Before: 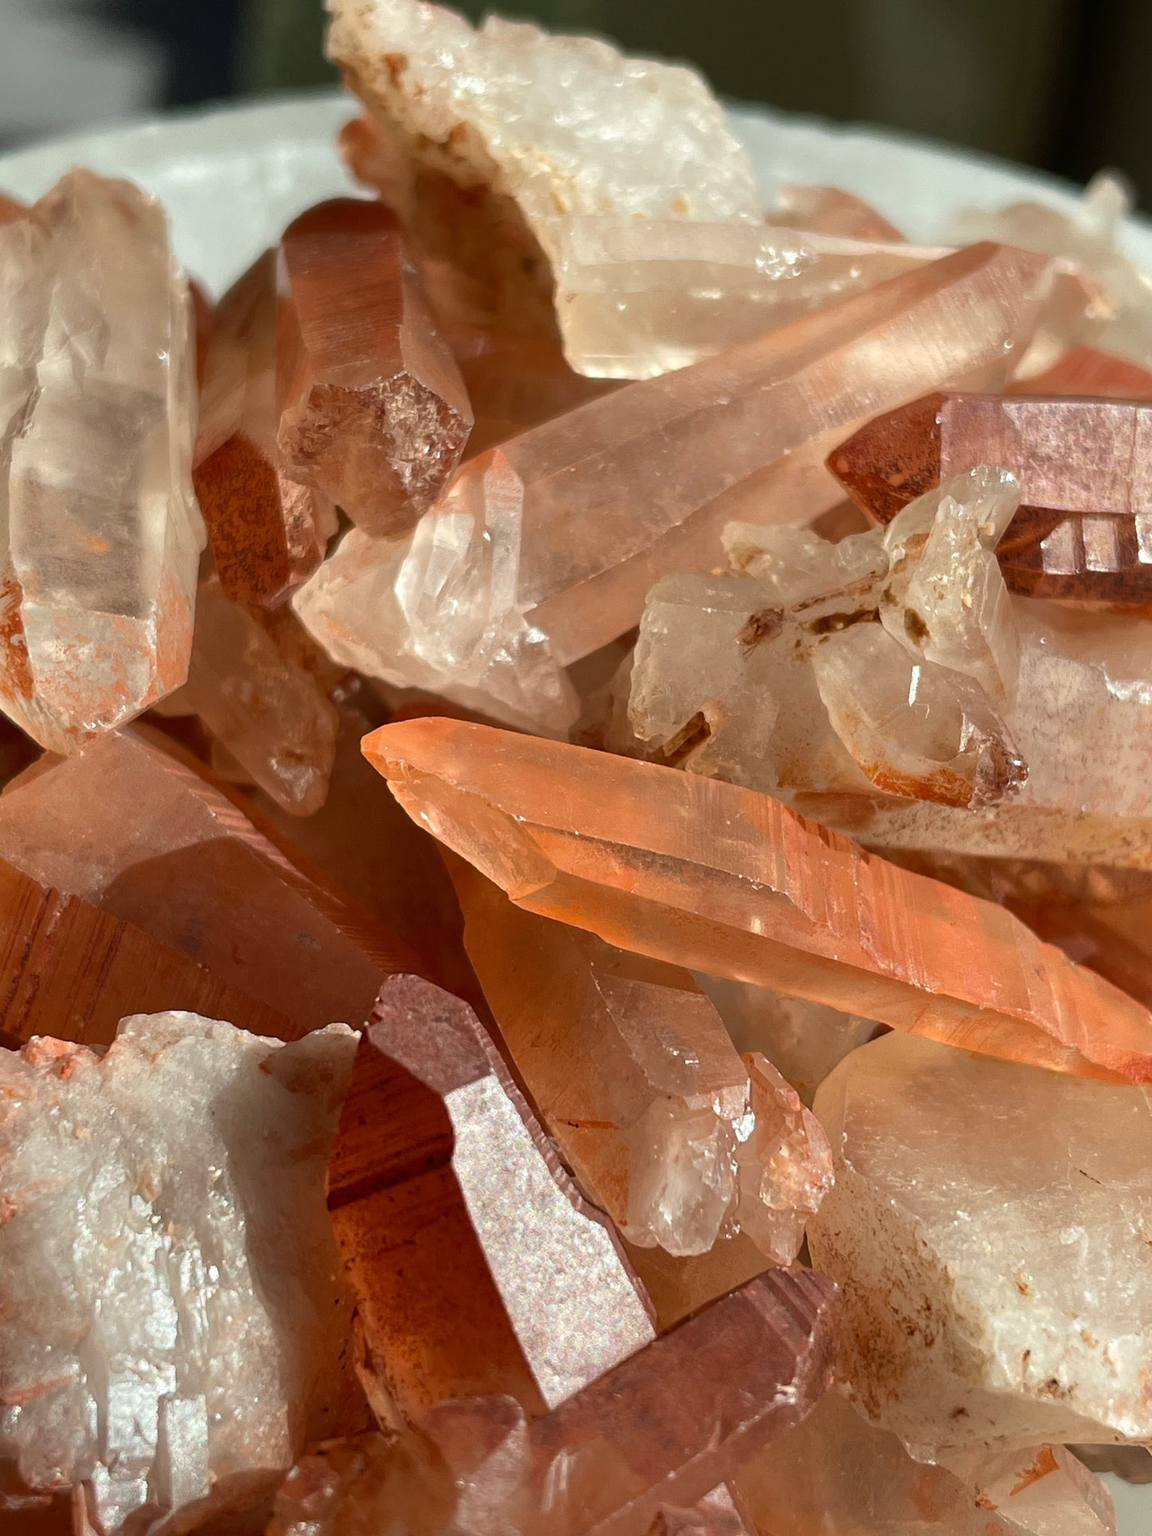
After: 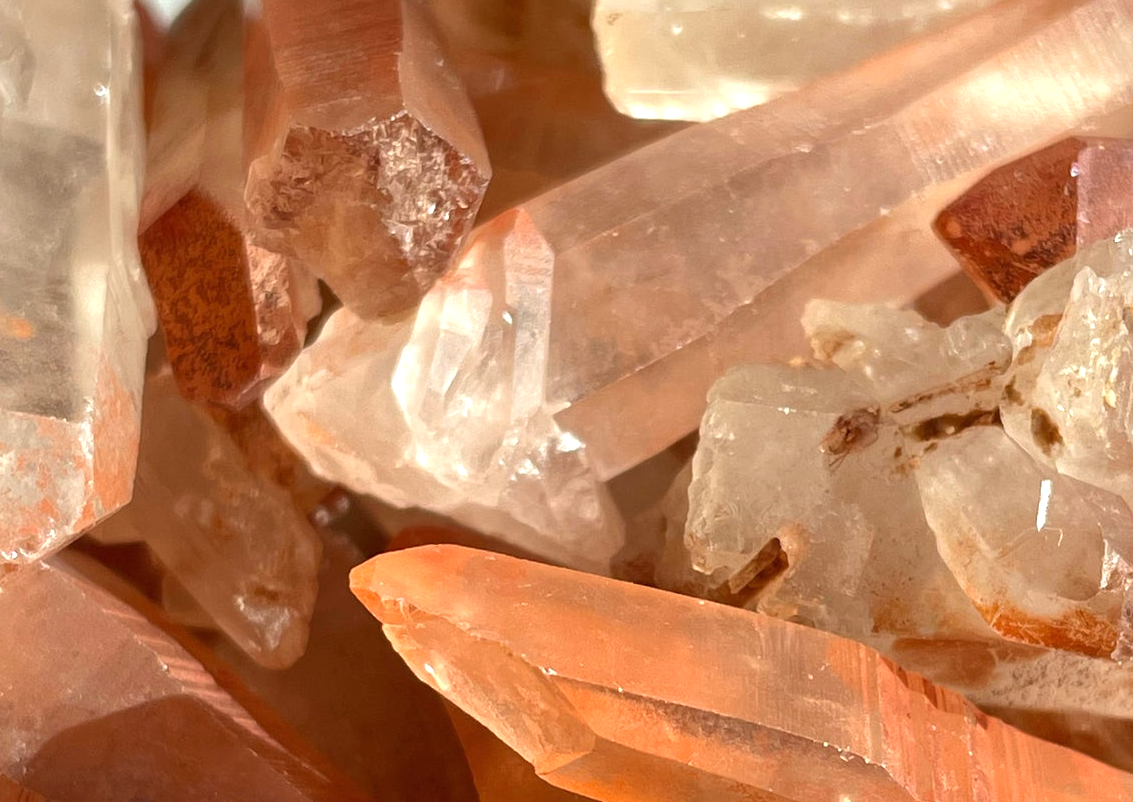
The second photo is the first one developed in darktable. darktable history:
exposure: black level correction 0, exposure 0.499 EV, compensate exposure bias true, compensate highlight preservation false
crop: left 7.171%, top 18.462%, right 14.42%, bottom 39.869%
